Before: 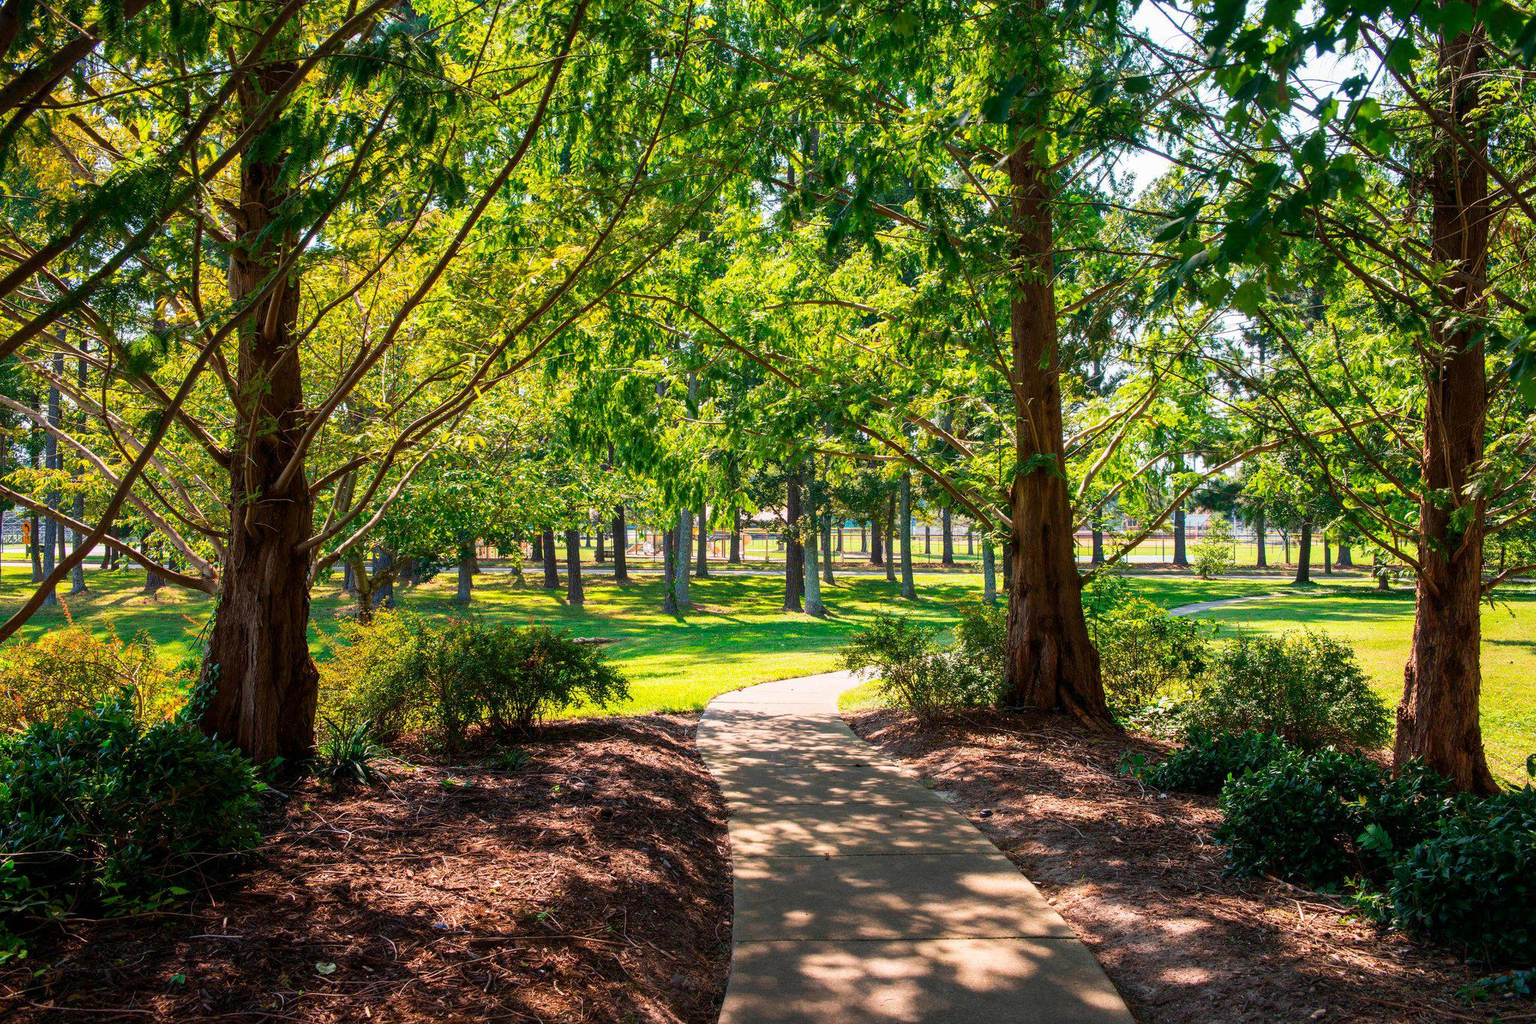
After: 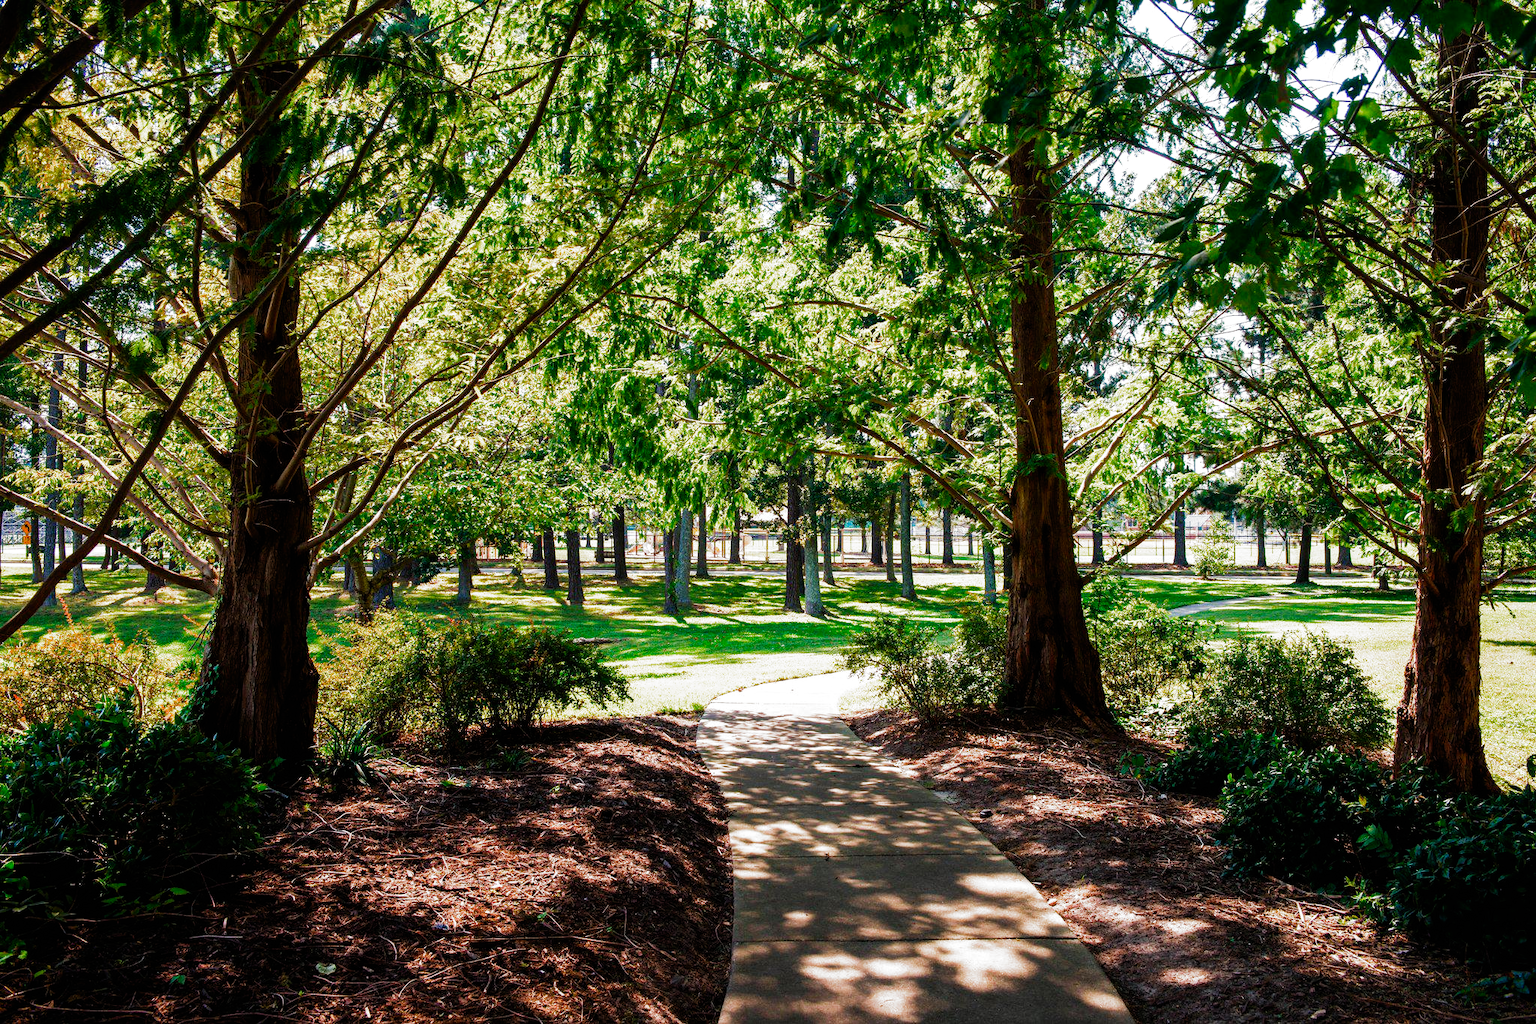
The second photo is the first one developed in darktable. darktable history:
filmic rgb: black relative exposure -7.96 EV, white relative exposure 2.19 EV, hardness 6.96, add noise in highlights 0.001, preserve chrominance no, color science v3 (2019), use custom middle-gray values true, contrast in highlights soft
